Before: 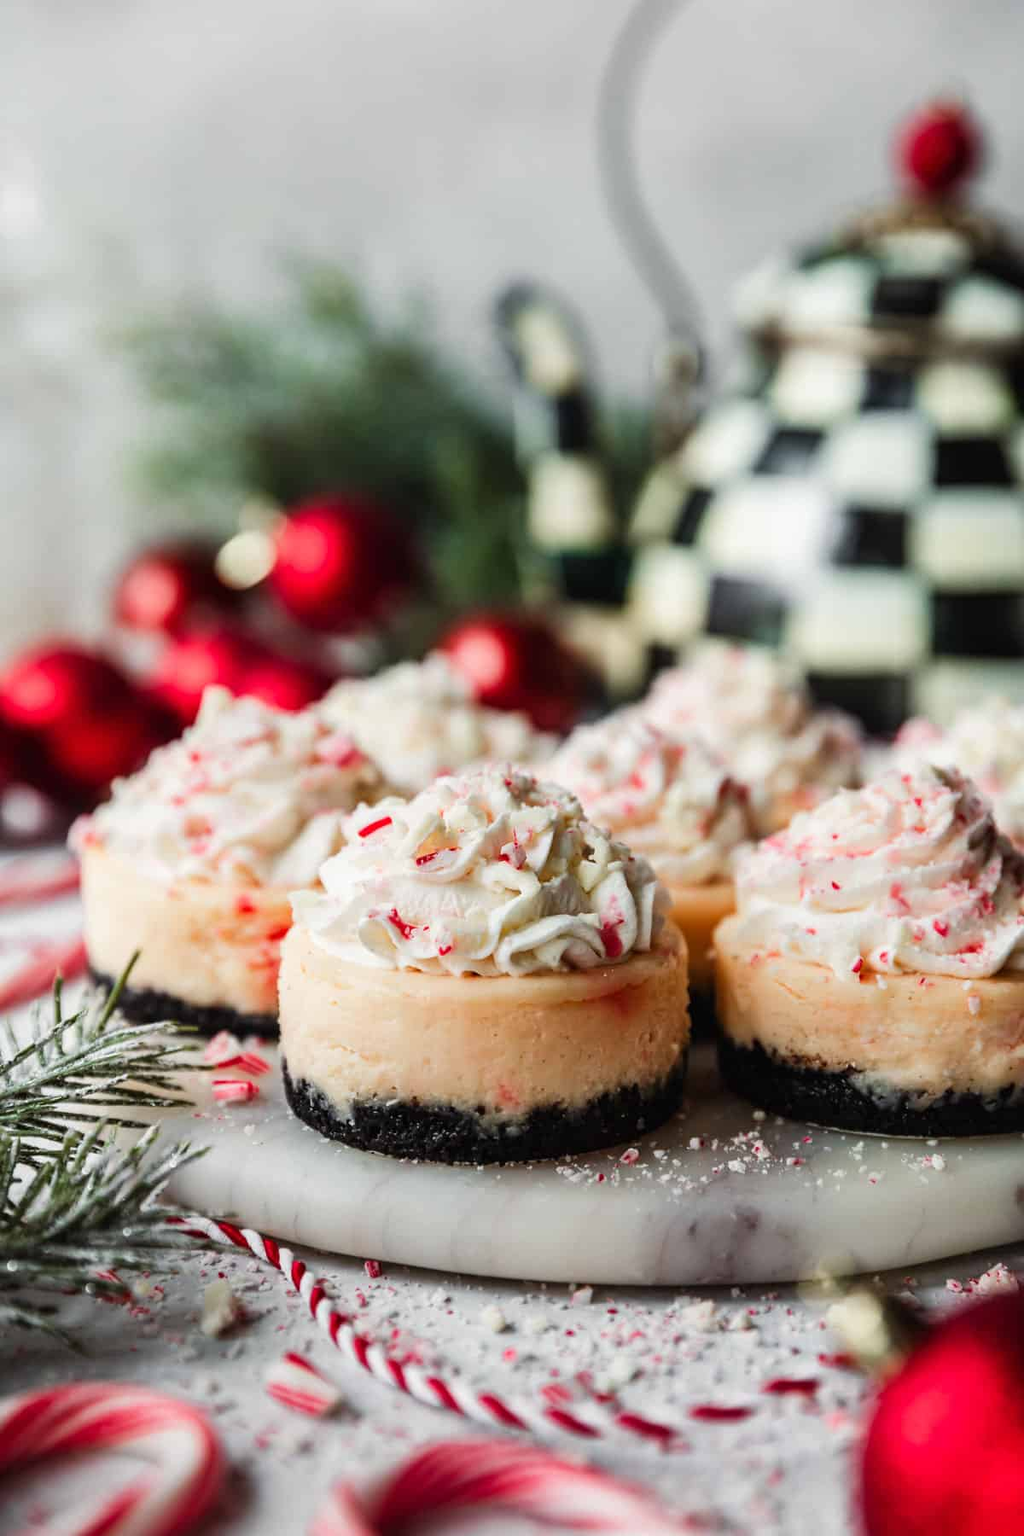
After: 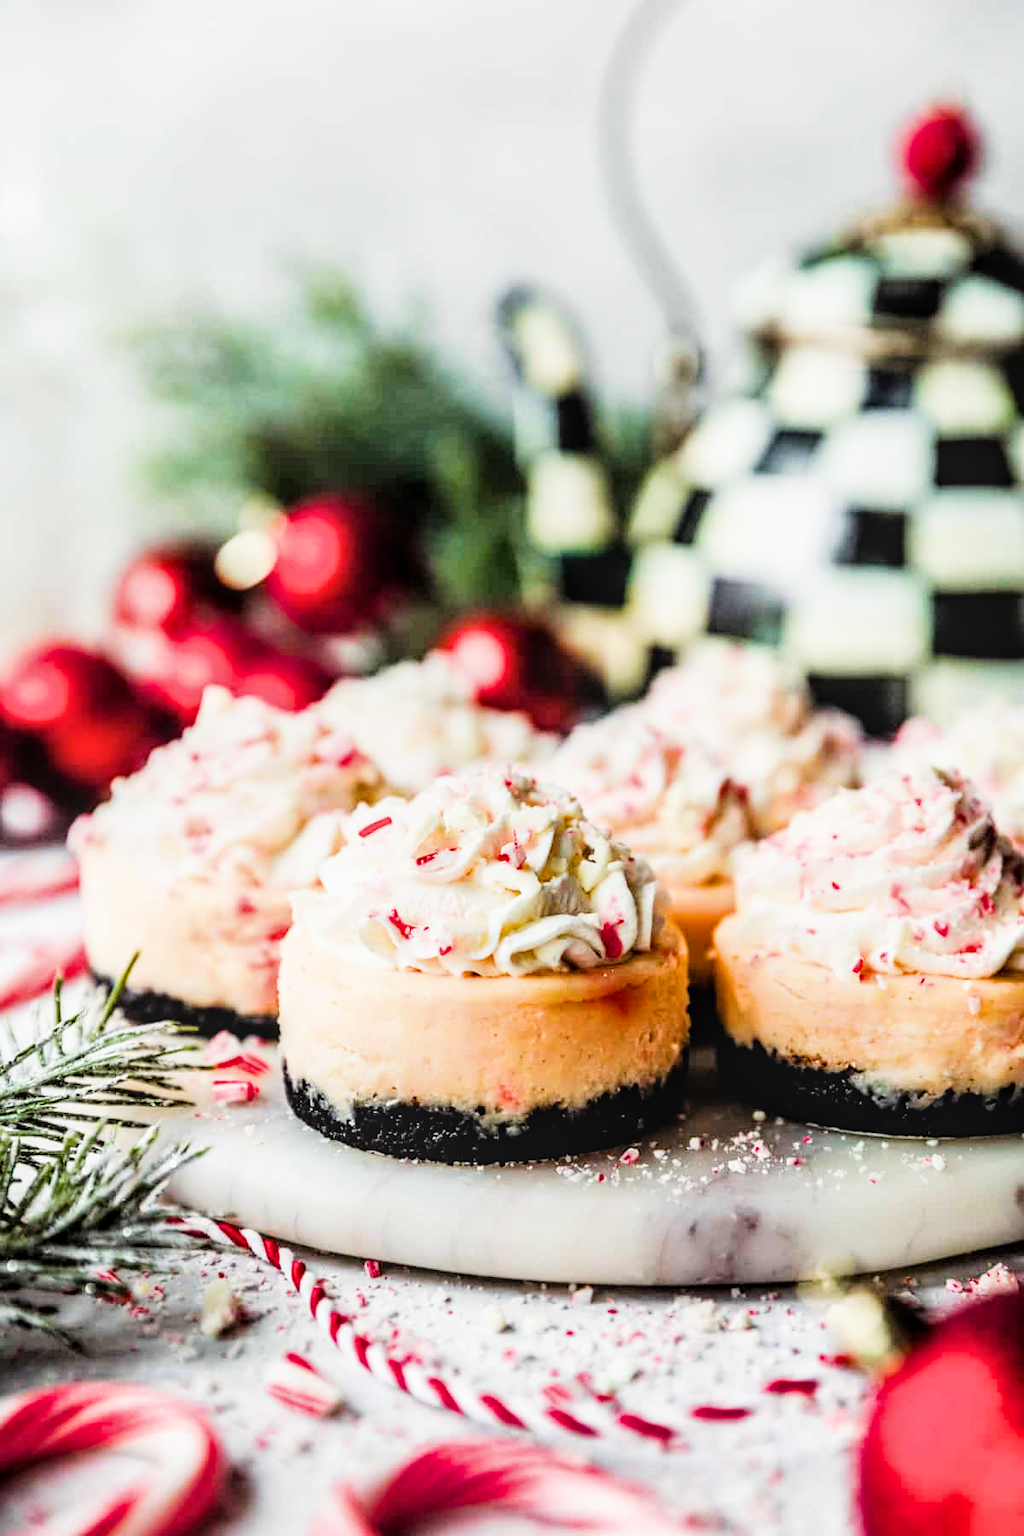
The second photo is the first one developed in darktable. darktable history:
local contrast: on, module defaults
color balance rgb: perceptual saturation grading › global saturation 20%, global vibrance 20%
filmic rgb: black relative exposure -5 EV, hardness 2.88, contrast 1.3, highlights saturation mix -30%
exposure: black level correction 0, exposure 1.1 EV, compensate highlight preservation false
